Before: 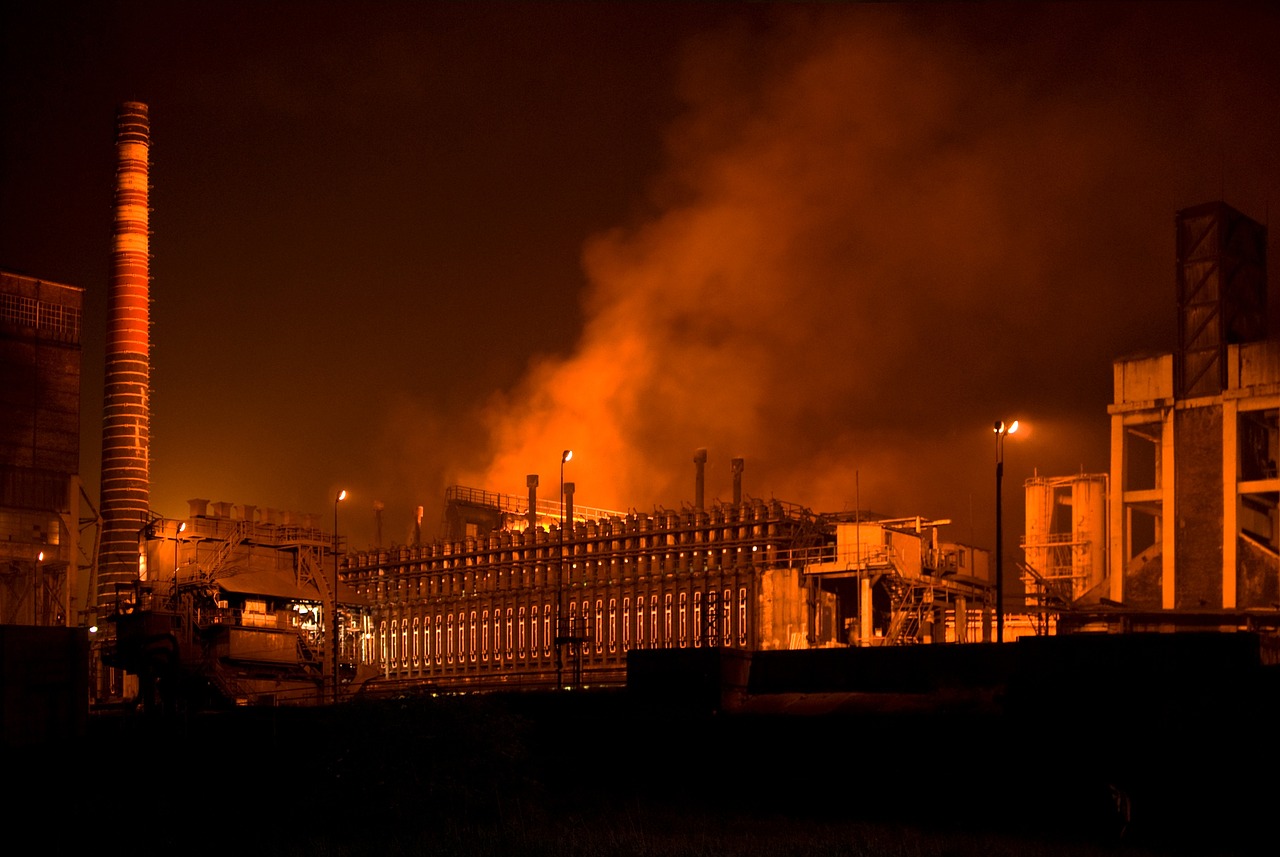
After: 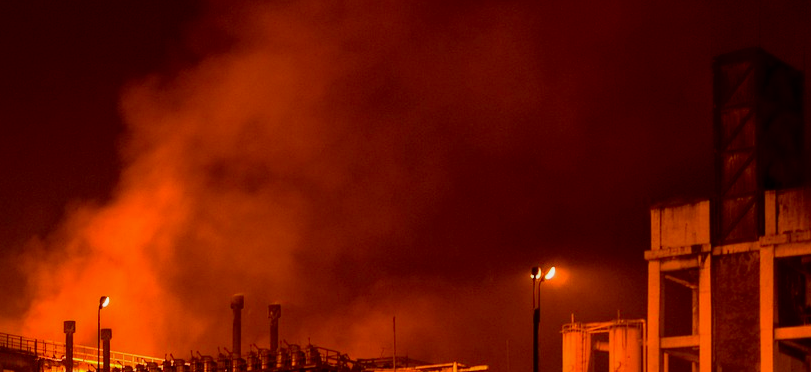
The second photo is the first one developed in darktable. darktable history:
crop: left 36.241%, top 18.053%, right 0.348%, bottom 38.431%
exposure: black level correction 0.006, exposure -0.226 EV, compensate highlight preservation false
local contrast: detail 114%
contrast brightness saturation: contrast 0.04, saturation 0.159
